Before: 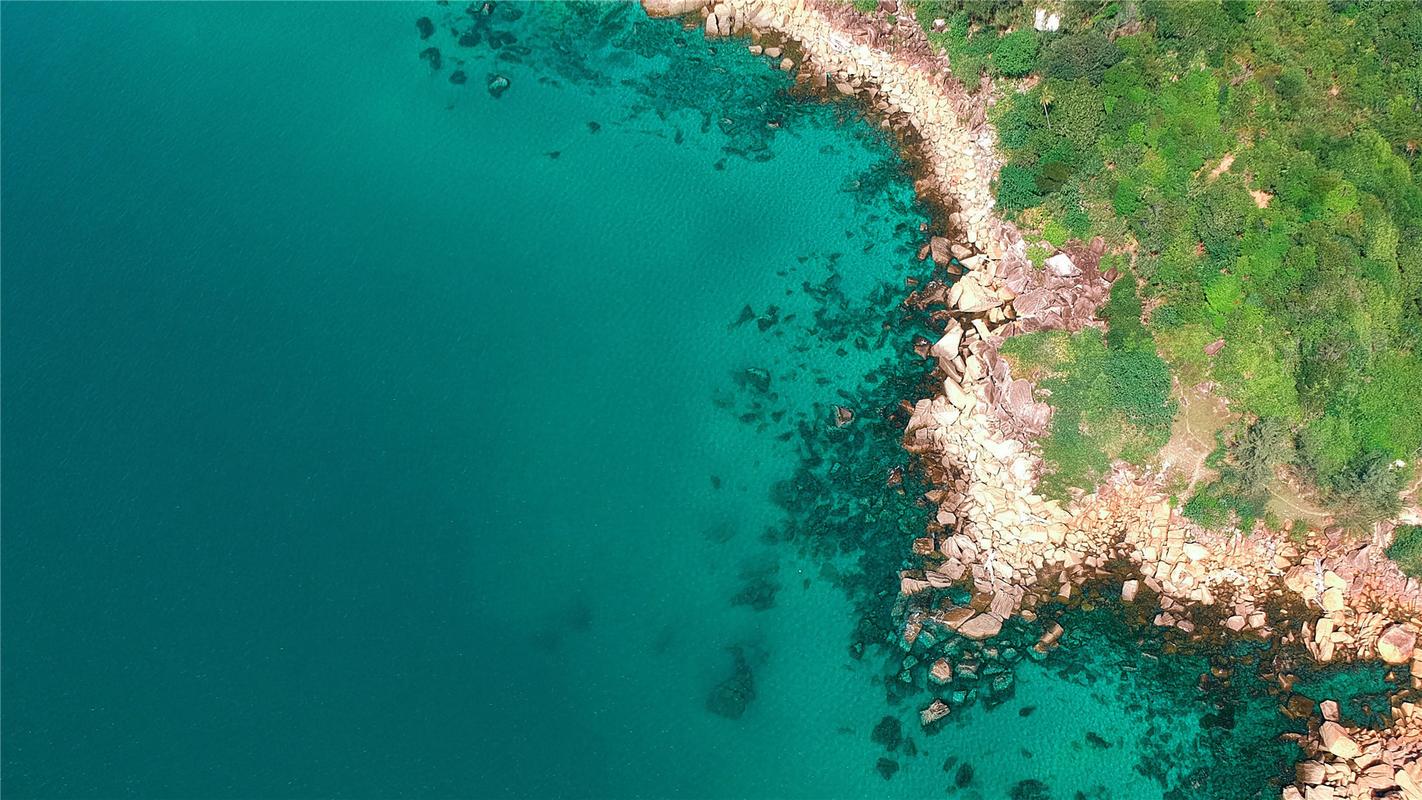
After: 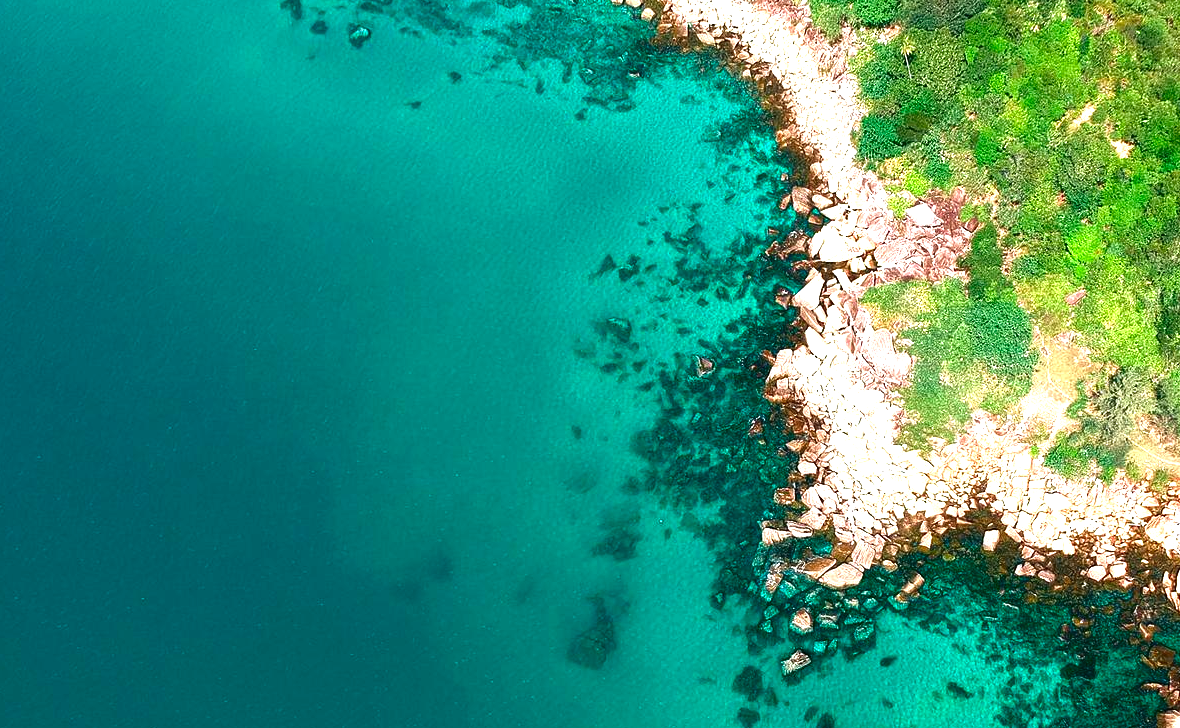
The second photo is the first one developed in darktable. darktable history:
exposure: black level correction 0, exposure 1.1 EV, compensate highlight preservation false
contrast brightness saturation: brightness -0.248, saturation 0.203
crop: left 9.831%, top 6.331%, right 7.166%, bottom 2.606%
